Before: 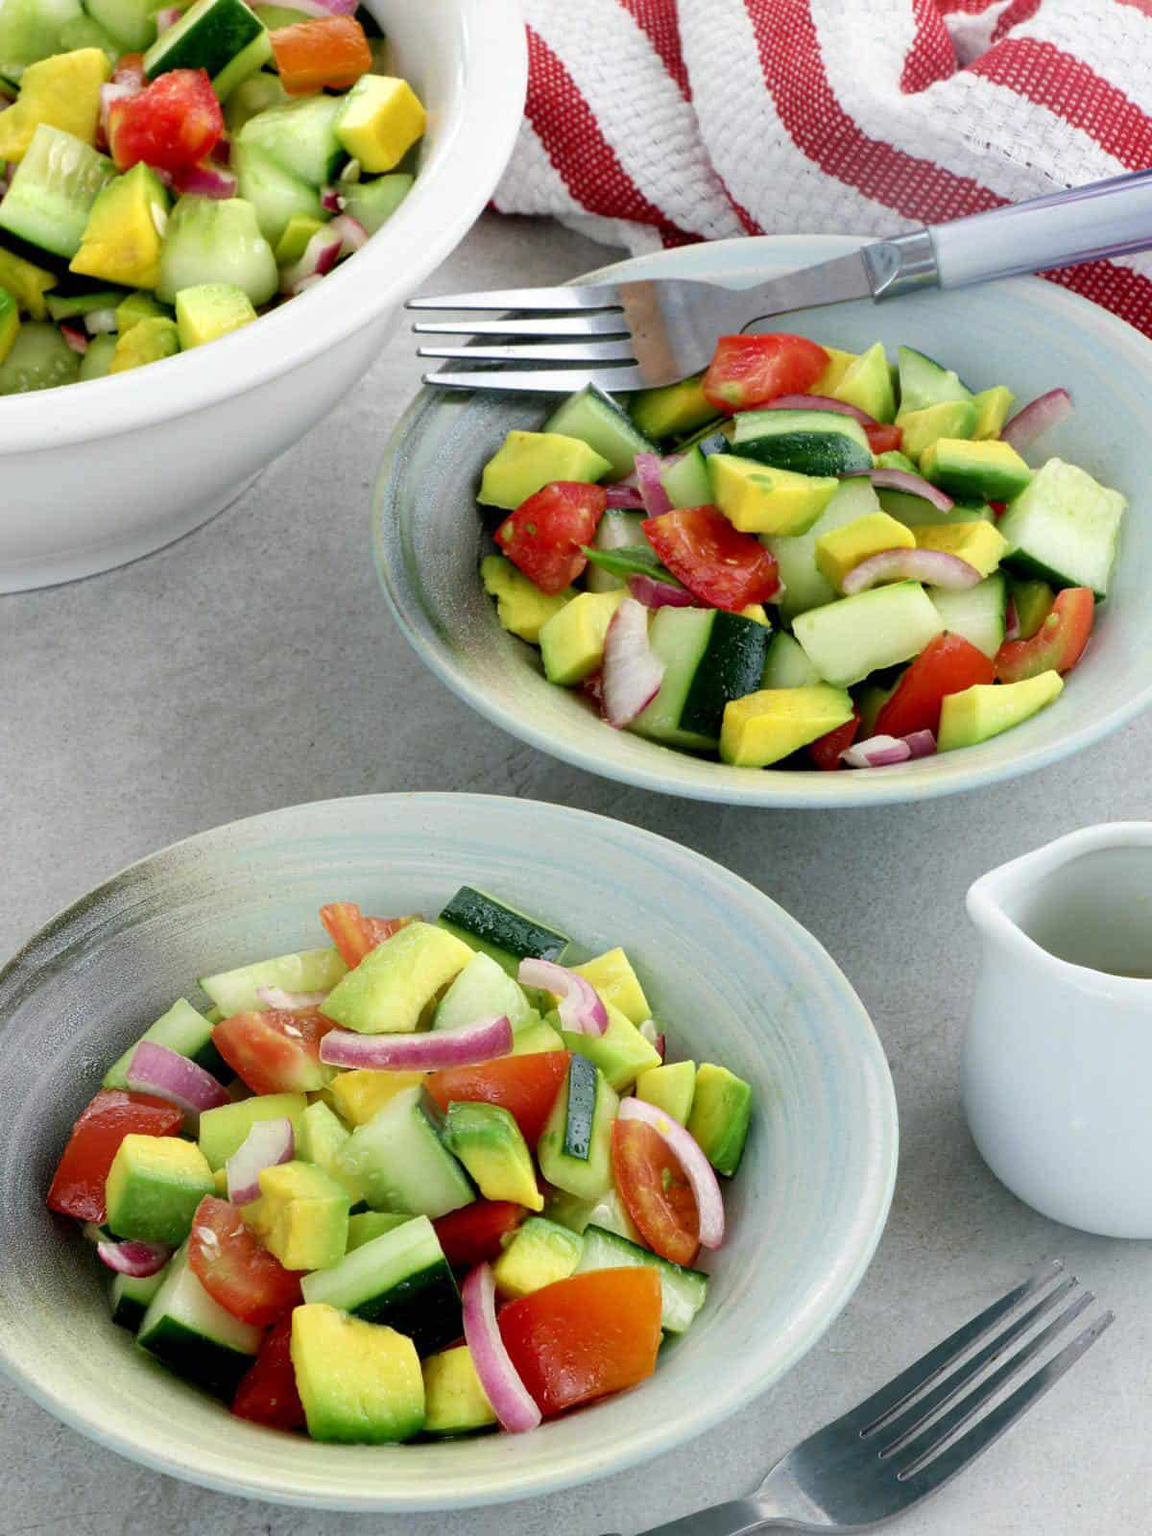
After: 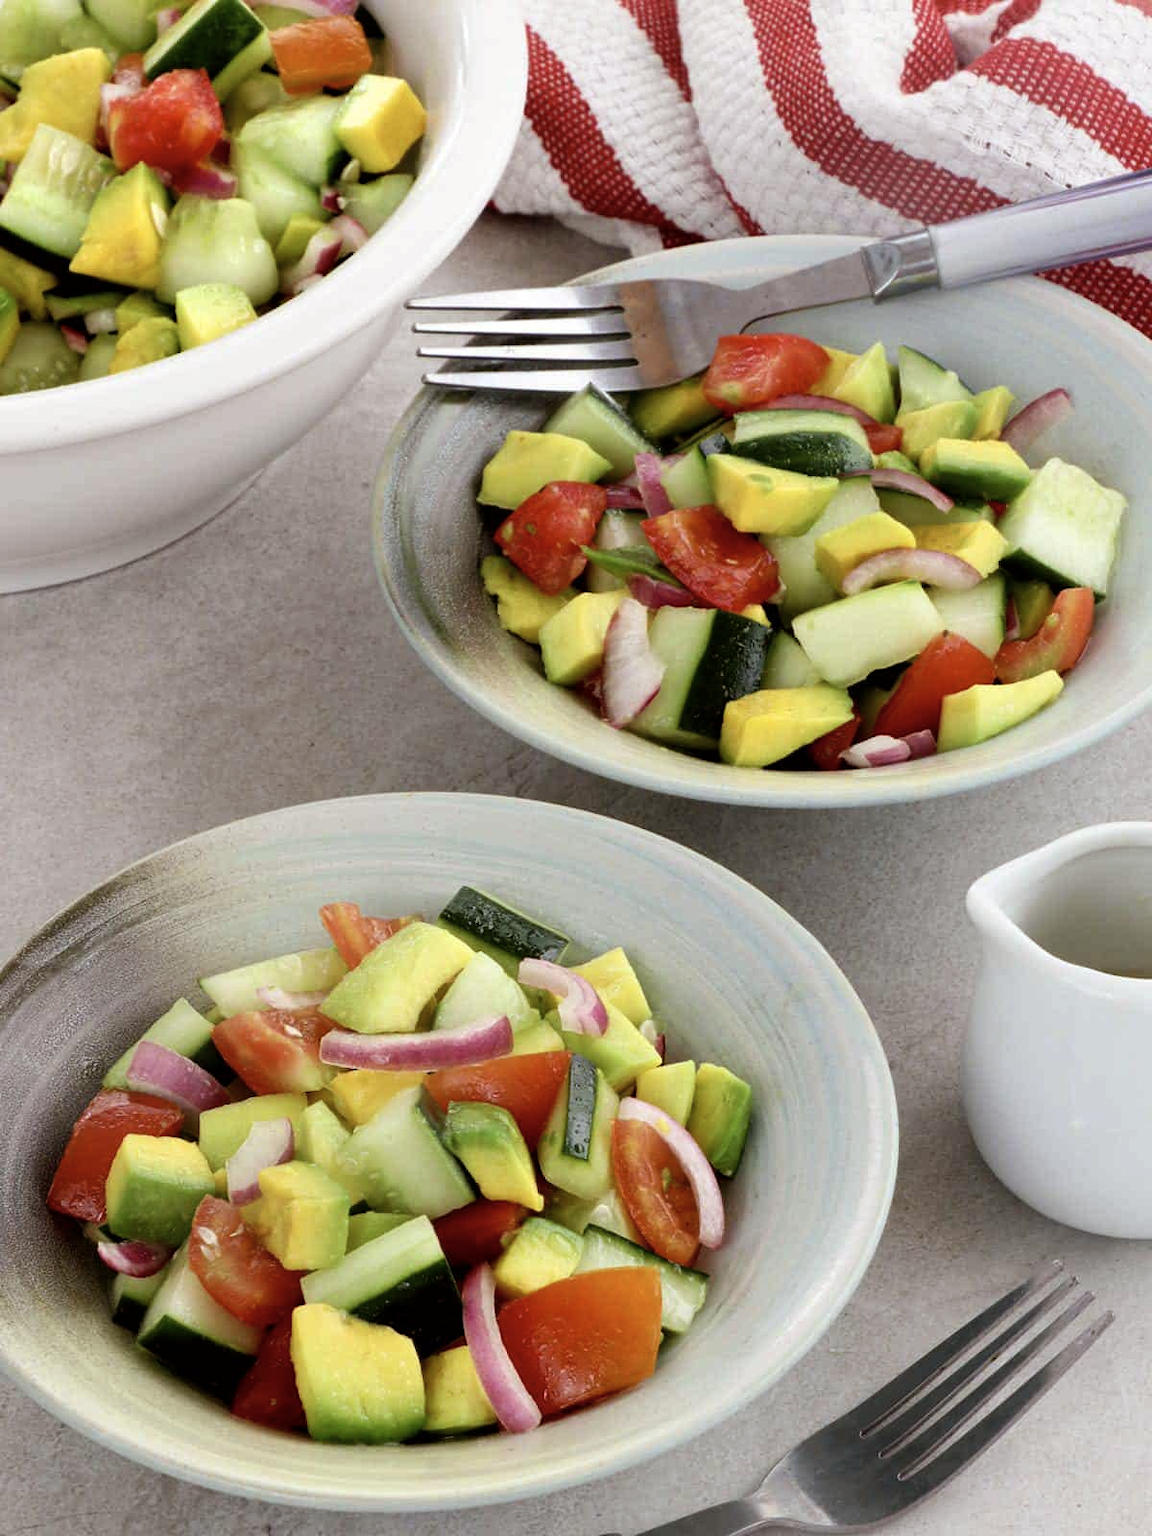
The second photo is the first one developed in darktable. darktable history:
contrast brightness saturation: contrast 0.06, brightness -0.01, saturation -0.23
rgb levels: mode RGB, independent channels, levels [[0, 0.5, 1], [0, 0.521, 1], [0, 0.536, 1]]
